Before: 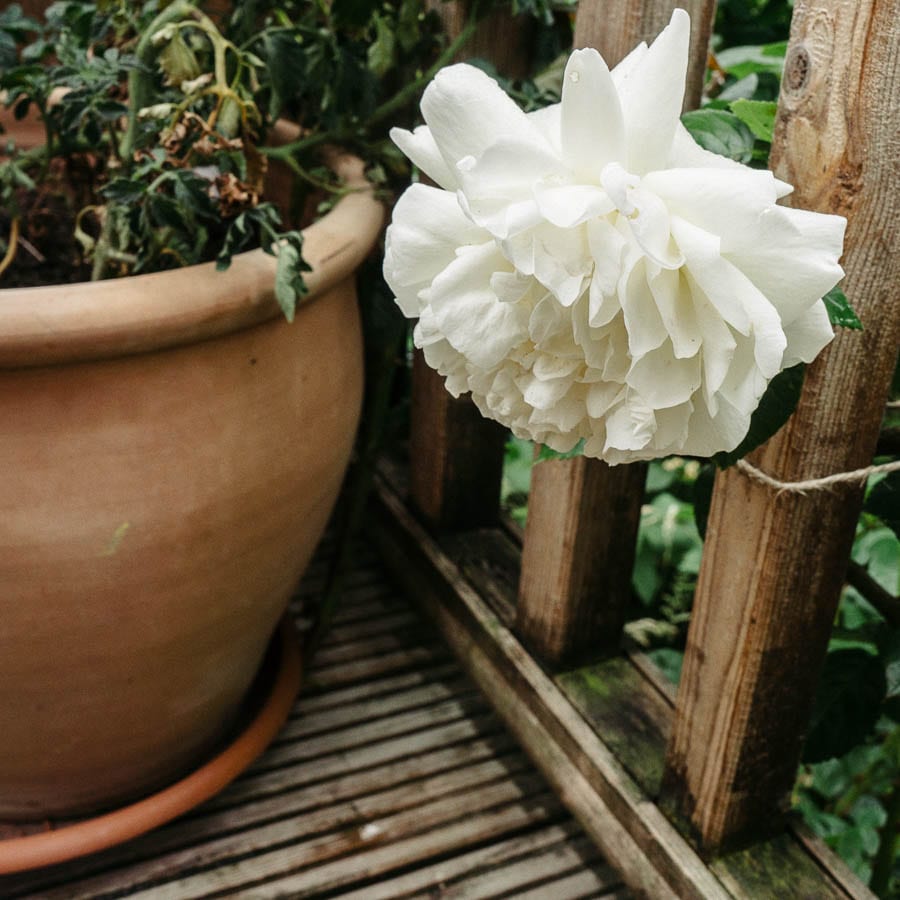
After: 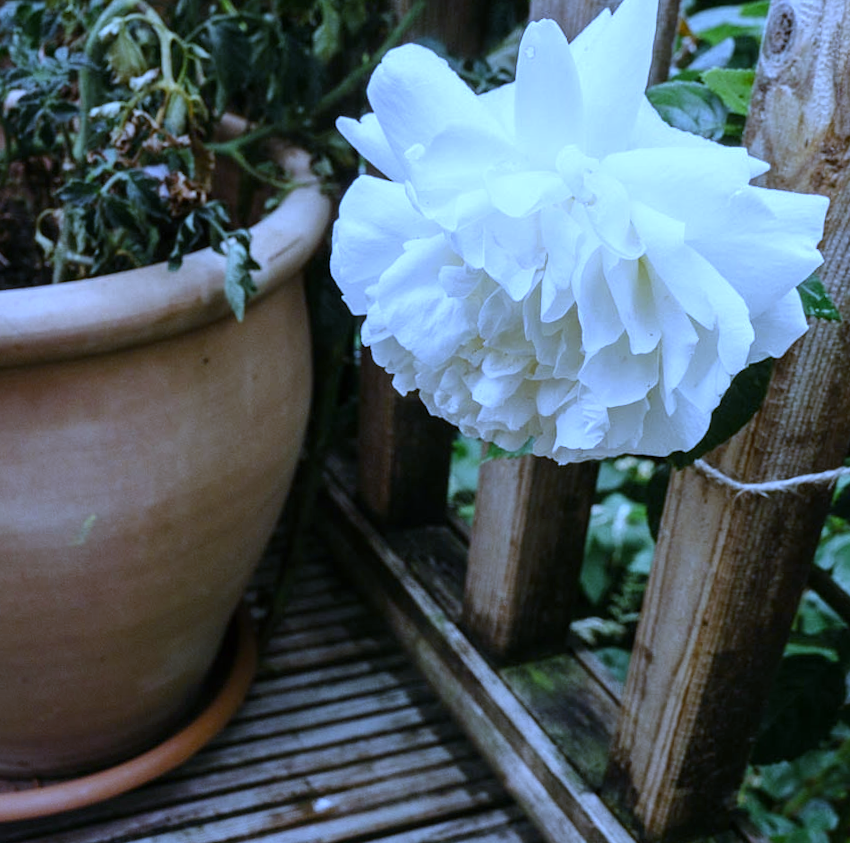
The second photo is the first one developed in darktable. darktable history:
rotate and perspective: rotation 0.062°, lens shift (vertical) 0.115, lens shift (horizontal) -0.133, crop left 0.047, crop right 0.94, crop top 0.061, crop bottom 0.94
white balance: red 0.766, blue 1.537
